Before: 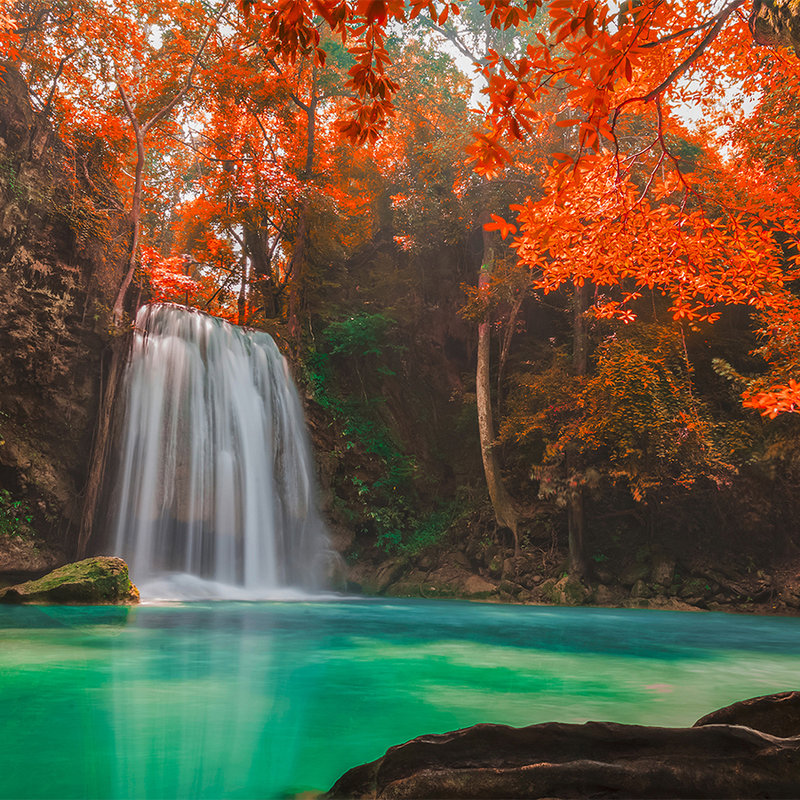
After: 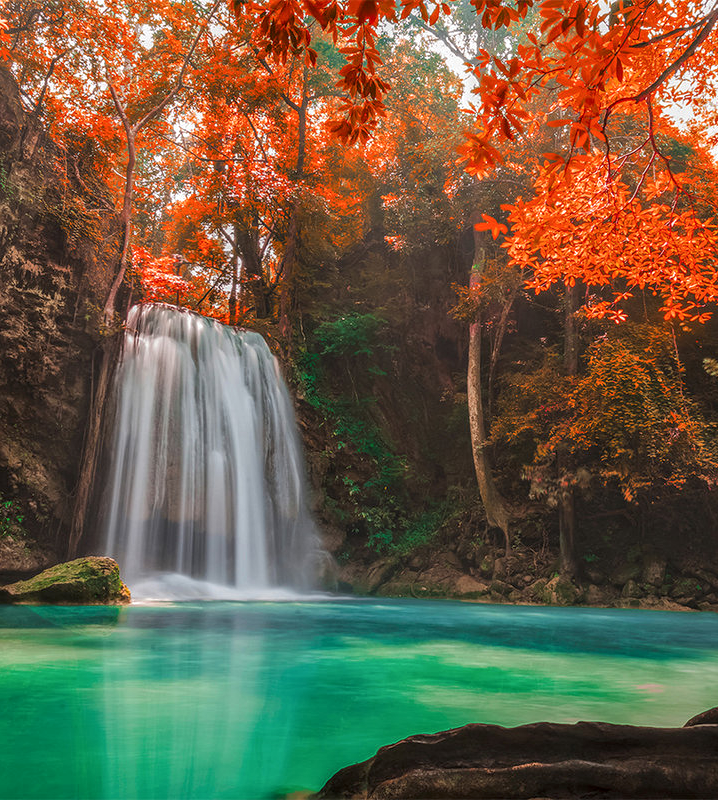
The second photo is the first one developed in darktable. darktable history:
crop and rotate: left 1.159%, right 9.042%
local contrast: on, module defaults
